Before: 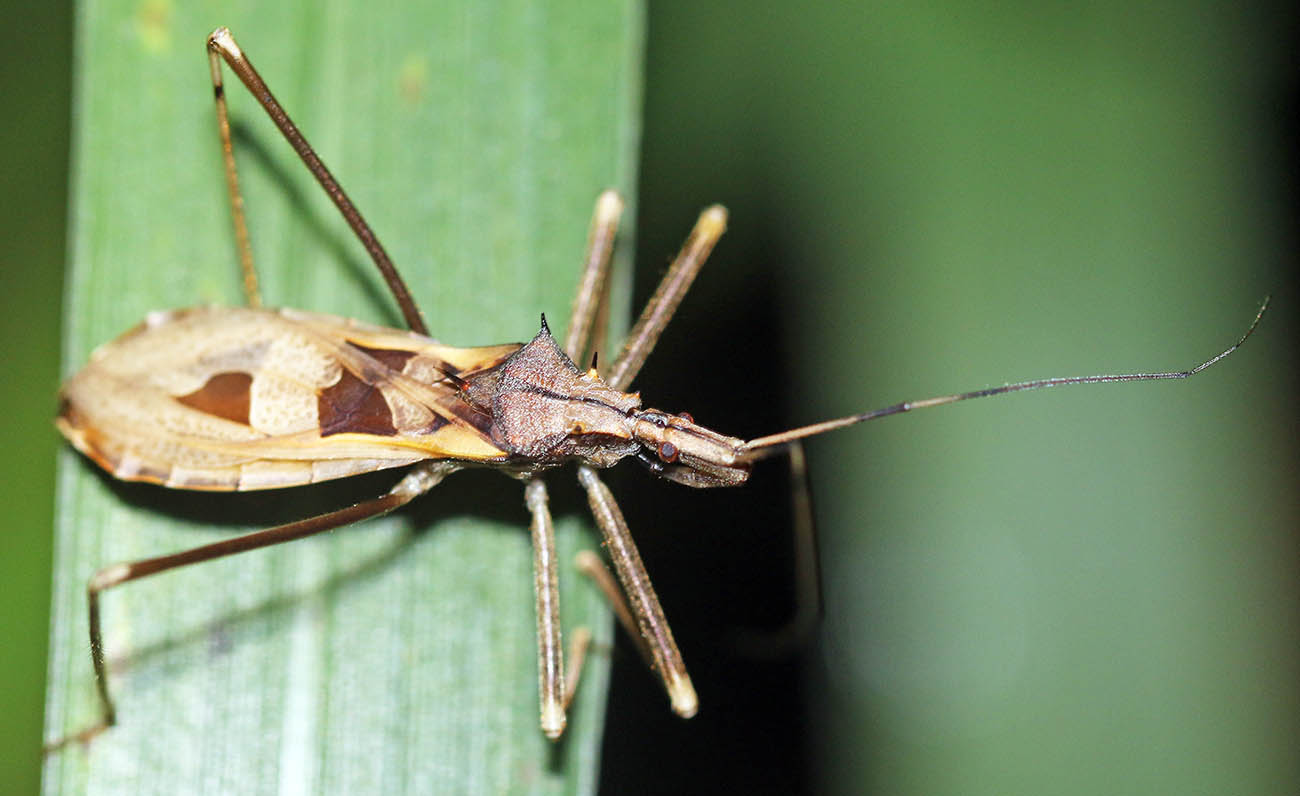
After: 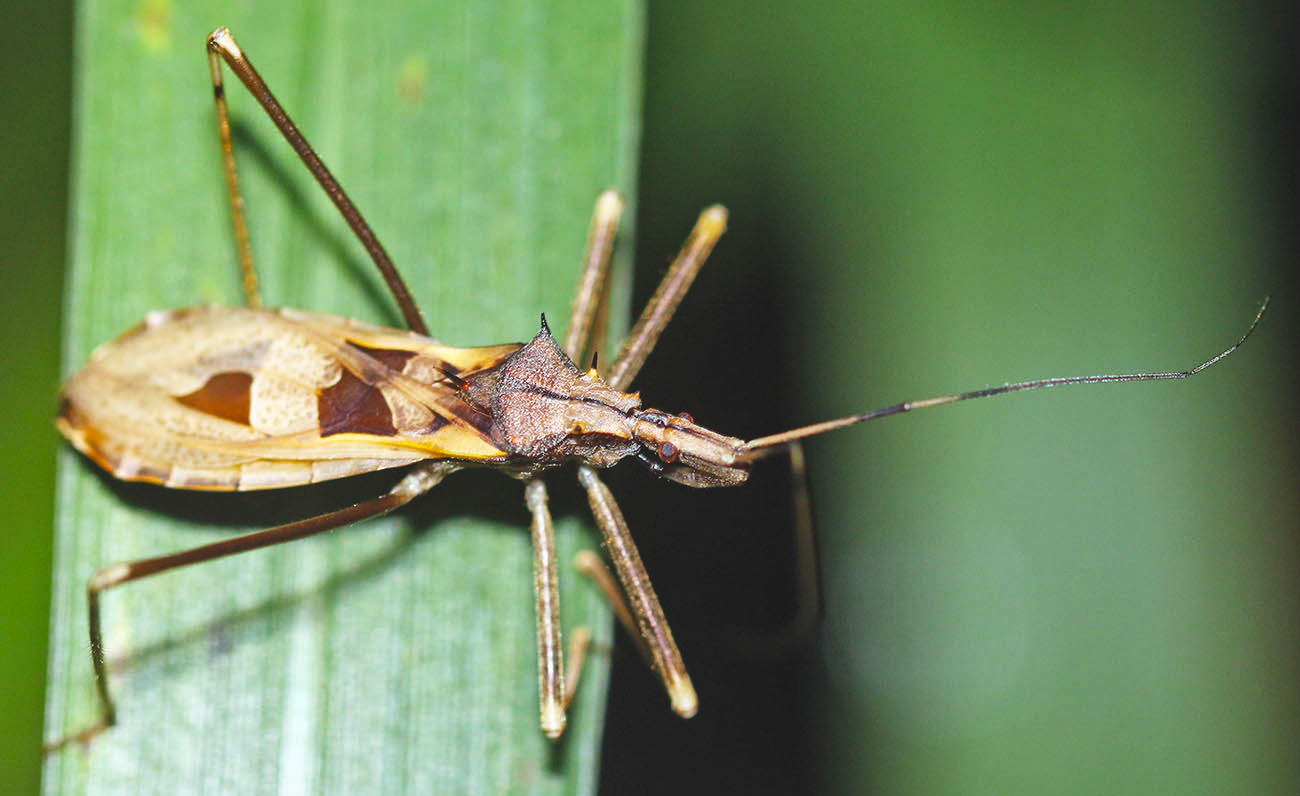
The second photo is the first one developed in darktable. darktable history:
local contrast: mode bilateral grid, contrast 20, coarseness 50, detail 132%, midtone range 0.2
color balance rgb: perceptual saturation grading › global saturation 20%, global vibrance 20%
exposure: black level correction -0.015, exposure -0.125 EV, compensate highlight preservation false
